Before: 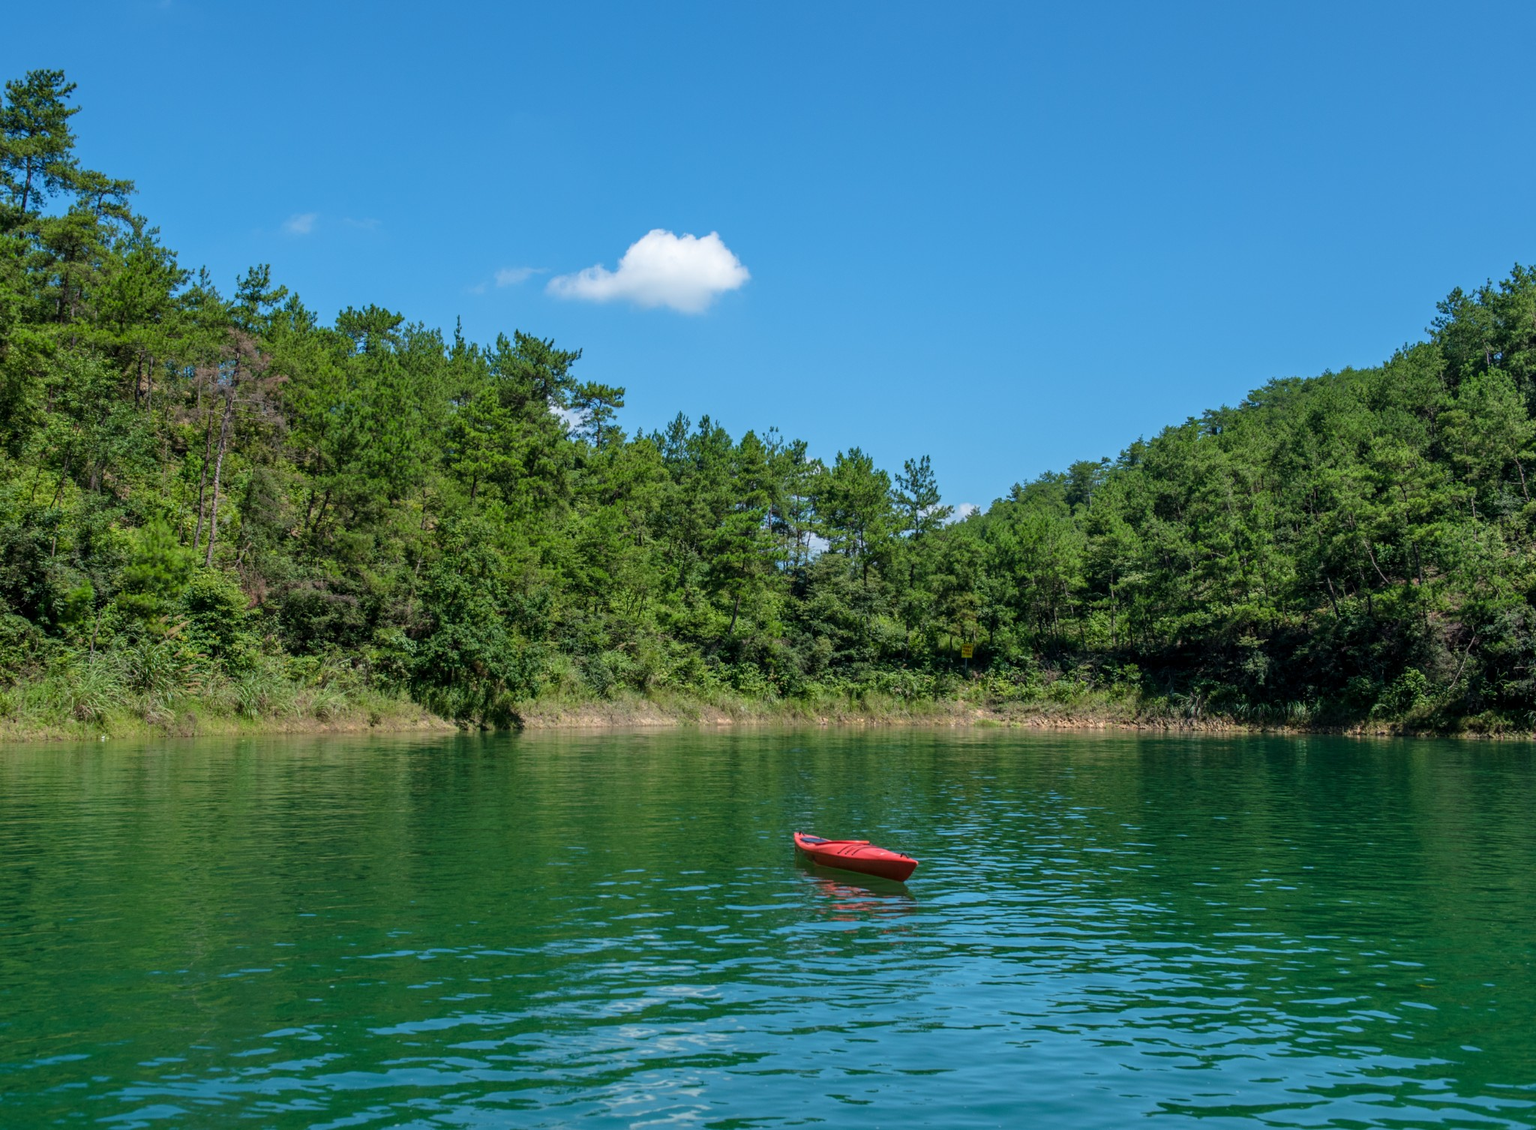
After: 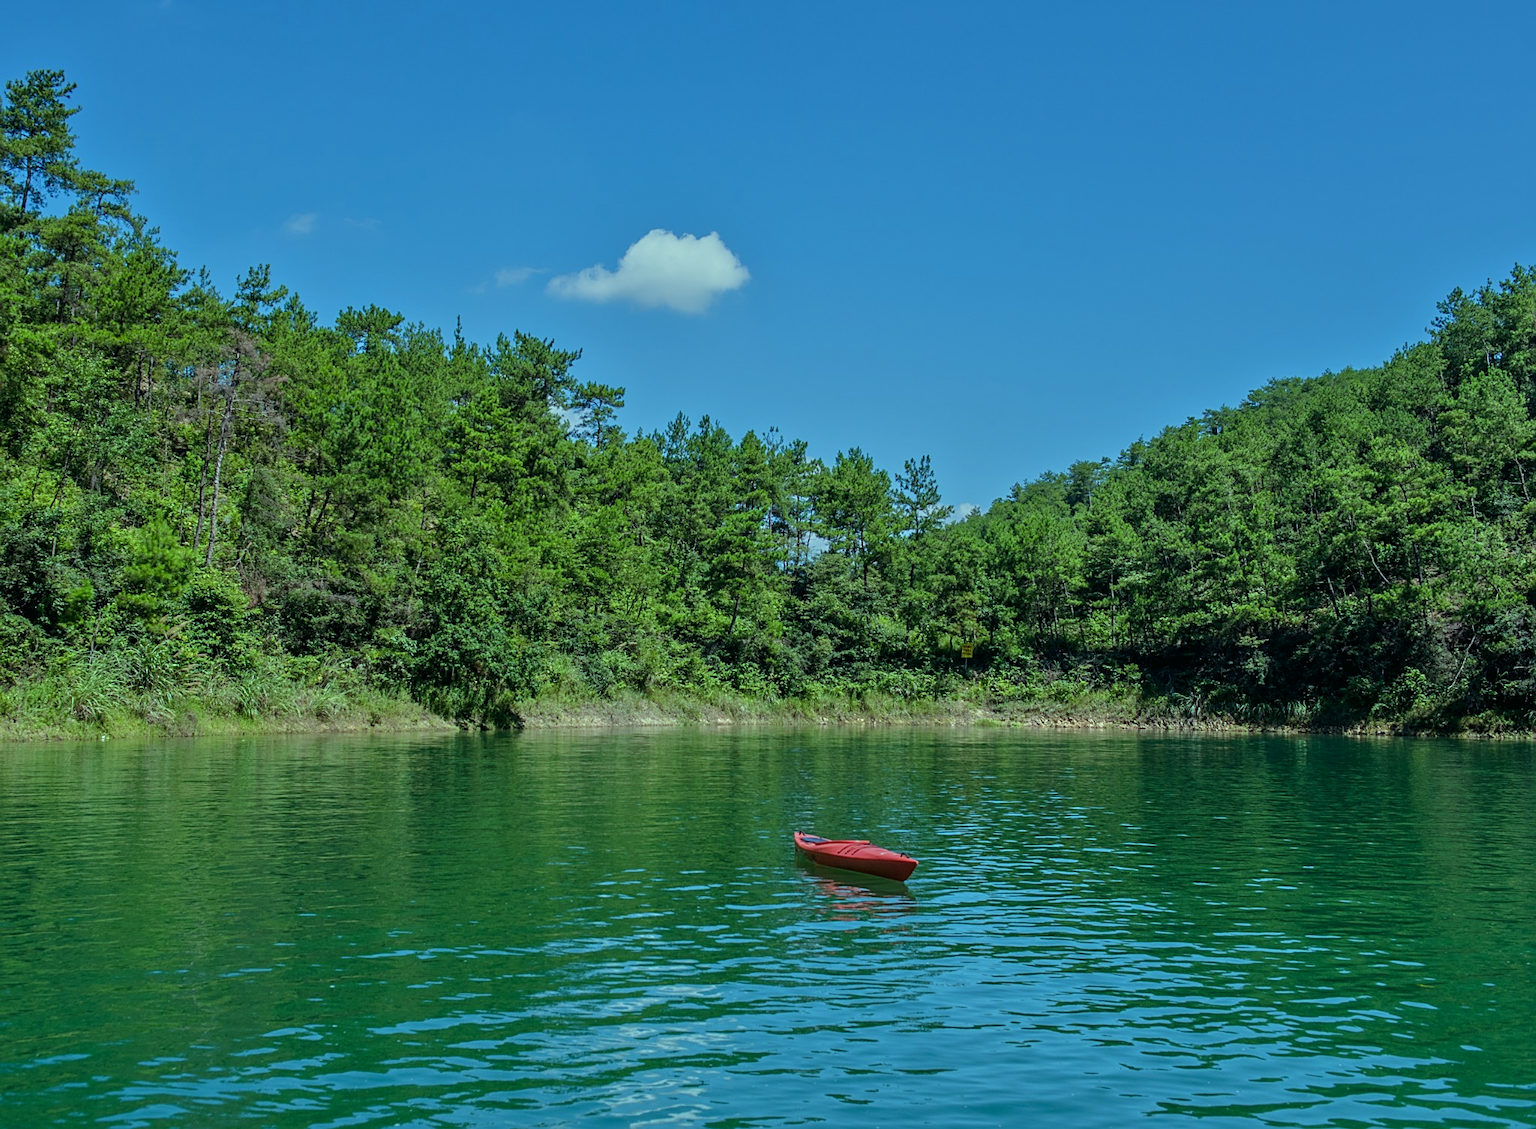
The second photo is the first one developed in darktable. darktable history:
sharpen: on, module defaults
tone equalizer: -8 EV -0.002 EV, -7 EV 0.005 EV, -6 EV -0.008 EV, -5 EV 0.007 EV, -4 EV -0.042 EV, -3 EV -0.233 EV, -2 EV -0.662 EV, -1 EV -0.983 EV, +0 EV -0.969 EV, smoothing diameter 2%, edges refinement/feathering 20, mask exposure compensation -1.57 EV, filter diffusion 5
color balance: mode lift, gamma, gain (sRGB), lift [0.997, 0.979, 1.021, 1.011], gamma [1, 1.084, 0.916, 0.998], gain [1, 0.87, 1.13, 1.101], contrast 4.55%, contrast fulcrum 38.24%, output saturation 104.09%
